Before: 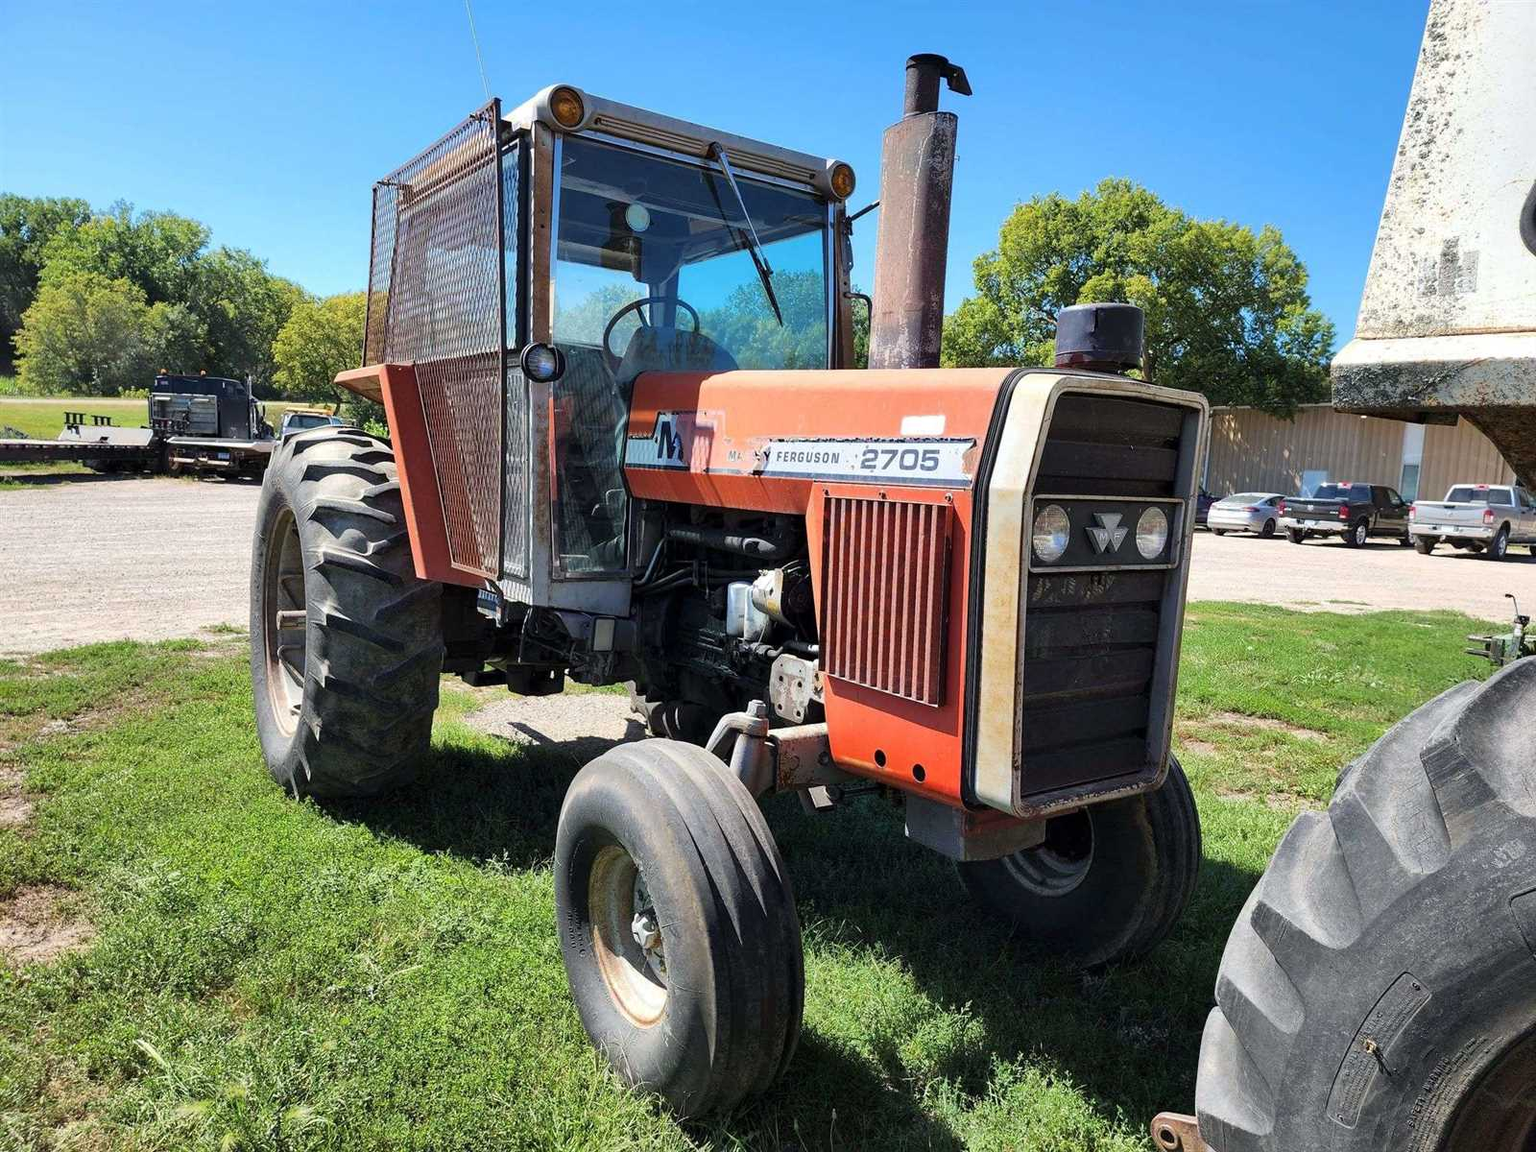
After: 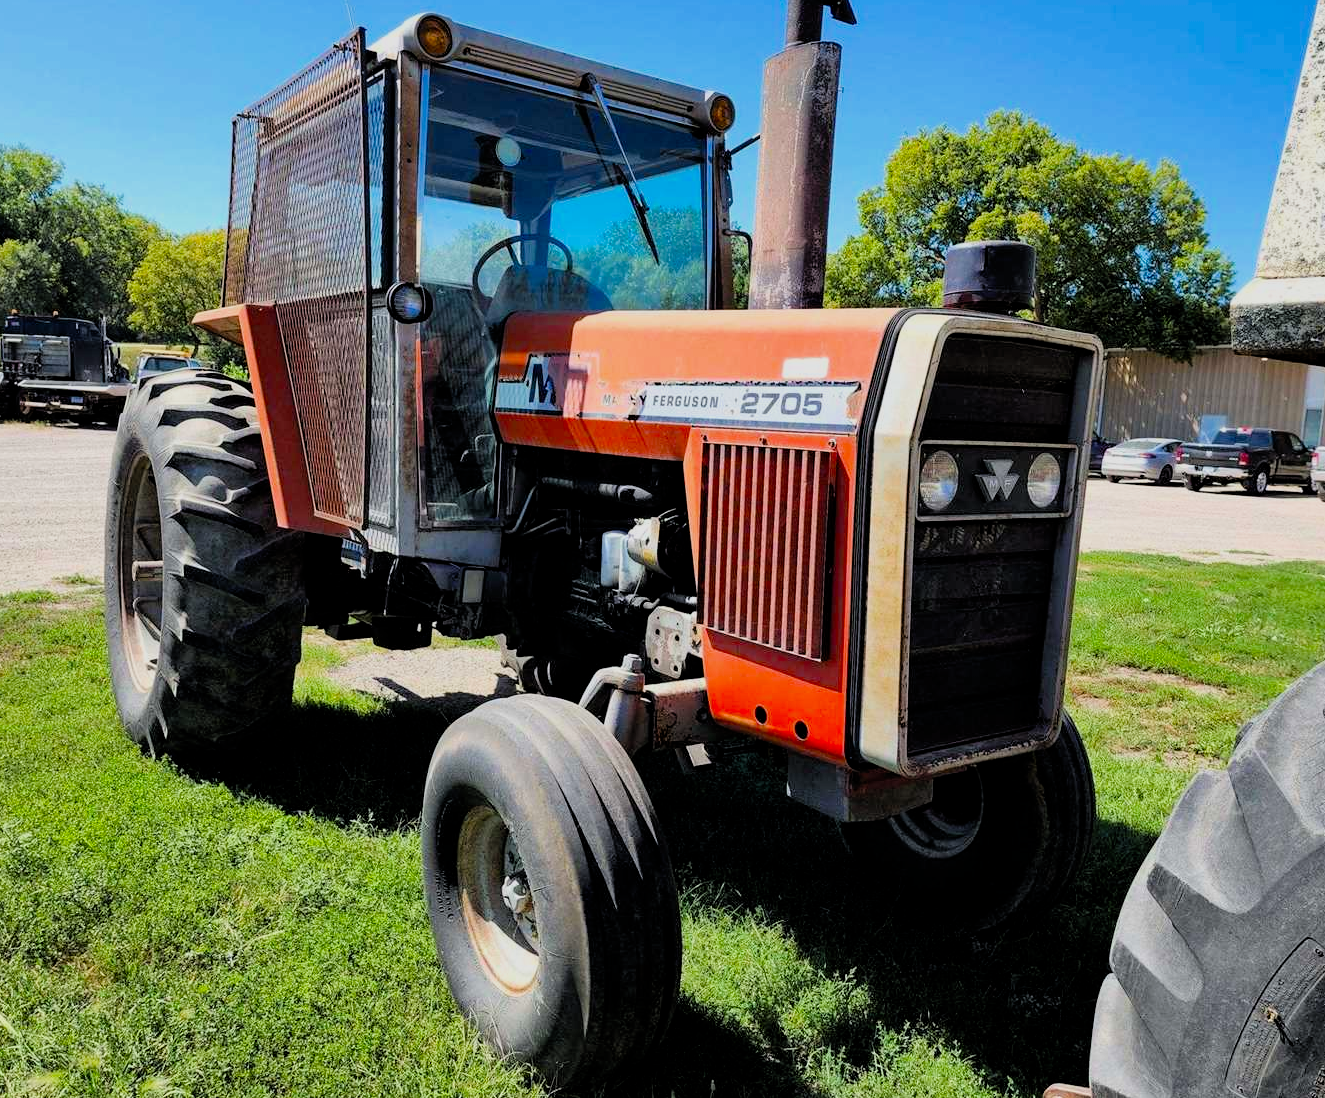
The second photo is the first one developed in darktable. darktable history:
crop: left 9.807%, top 6.259%, right 7.334%, bottom 2.177%
filmic rgb: black relative exposure -7.75 EV, white relative exposure 4.4 EV, threshold 3 EV, target black luminance 0%, hardness 3.76, latitude 50.51%, contrast 1.074, highlights saturation mix 10%, shadows ↔ highlights balance -0.22%, color science v4 (2020), enable highlight reconstruction true
